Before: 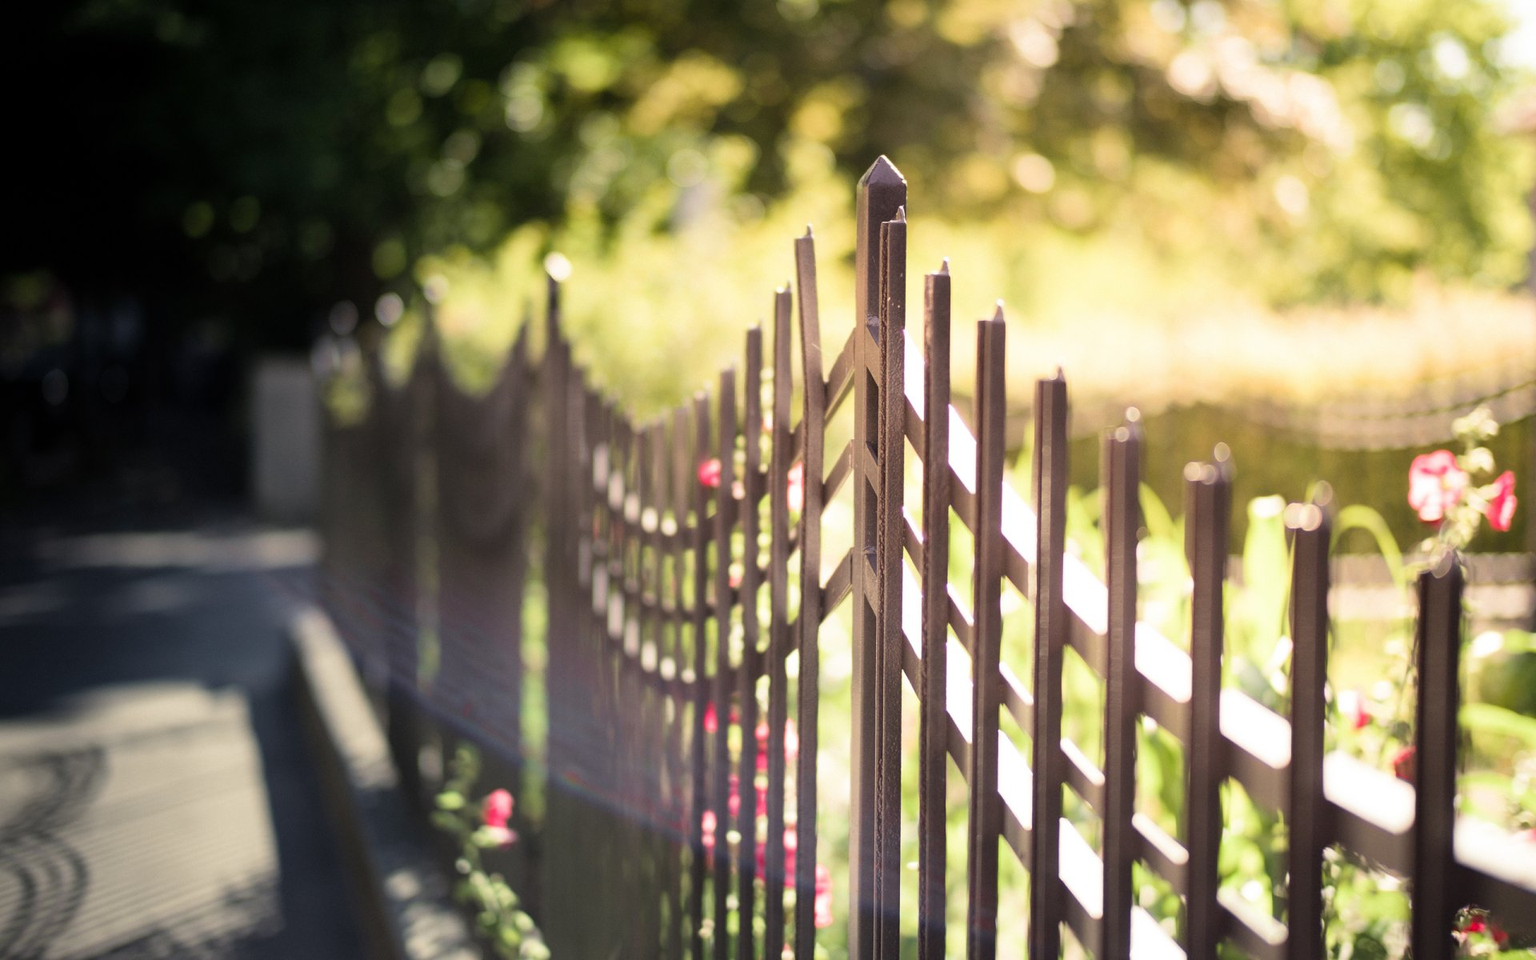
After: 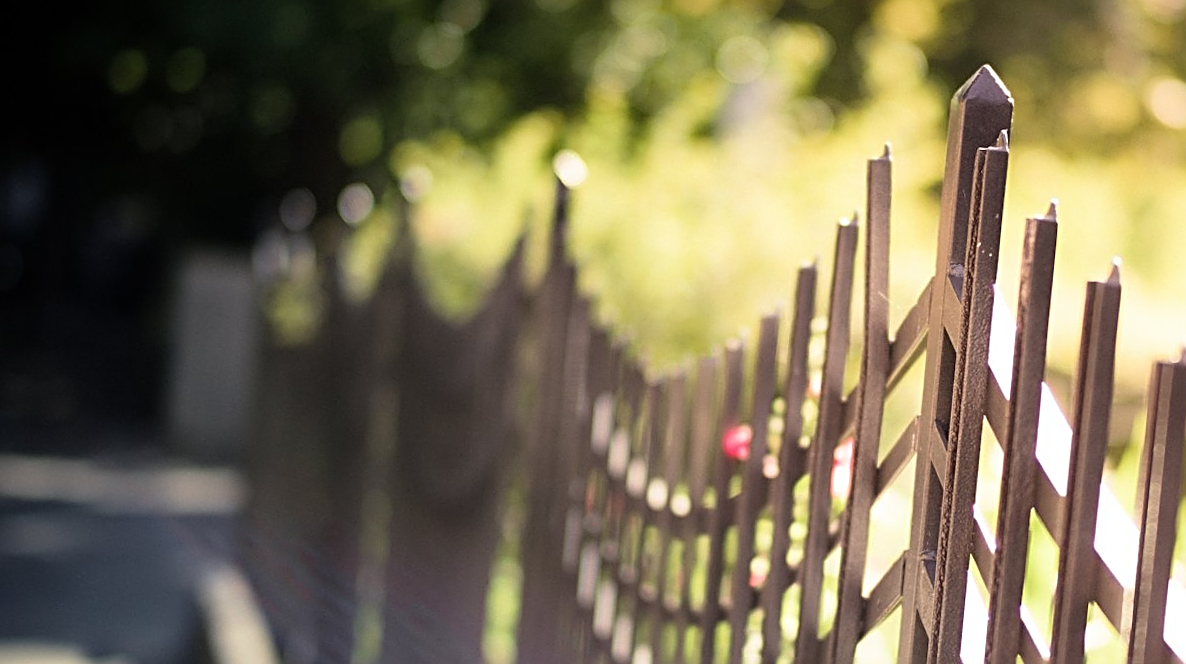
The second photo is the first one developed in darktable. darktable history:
crop and rotate: angle -4.93°, left 2.242%, top 6.887%, right 27.694%, bottom 30.334%
sharpen: radius 2.581, amount 0.697
